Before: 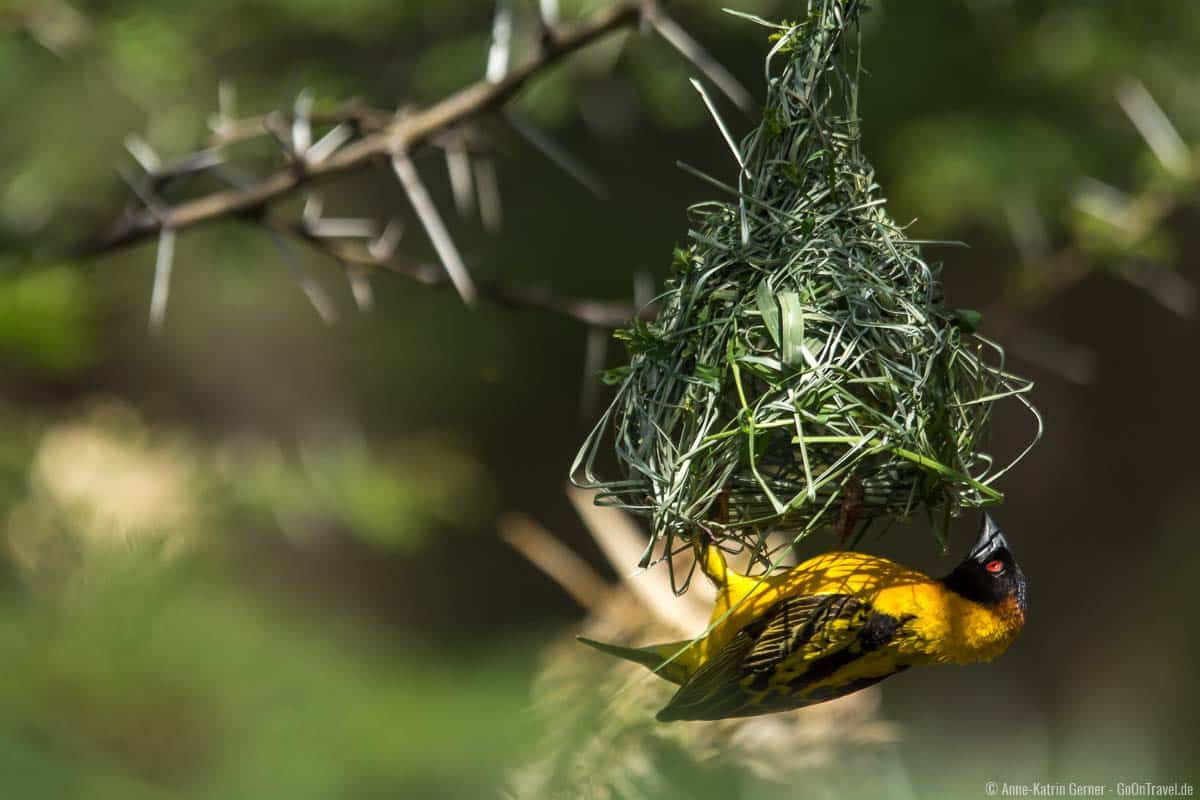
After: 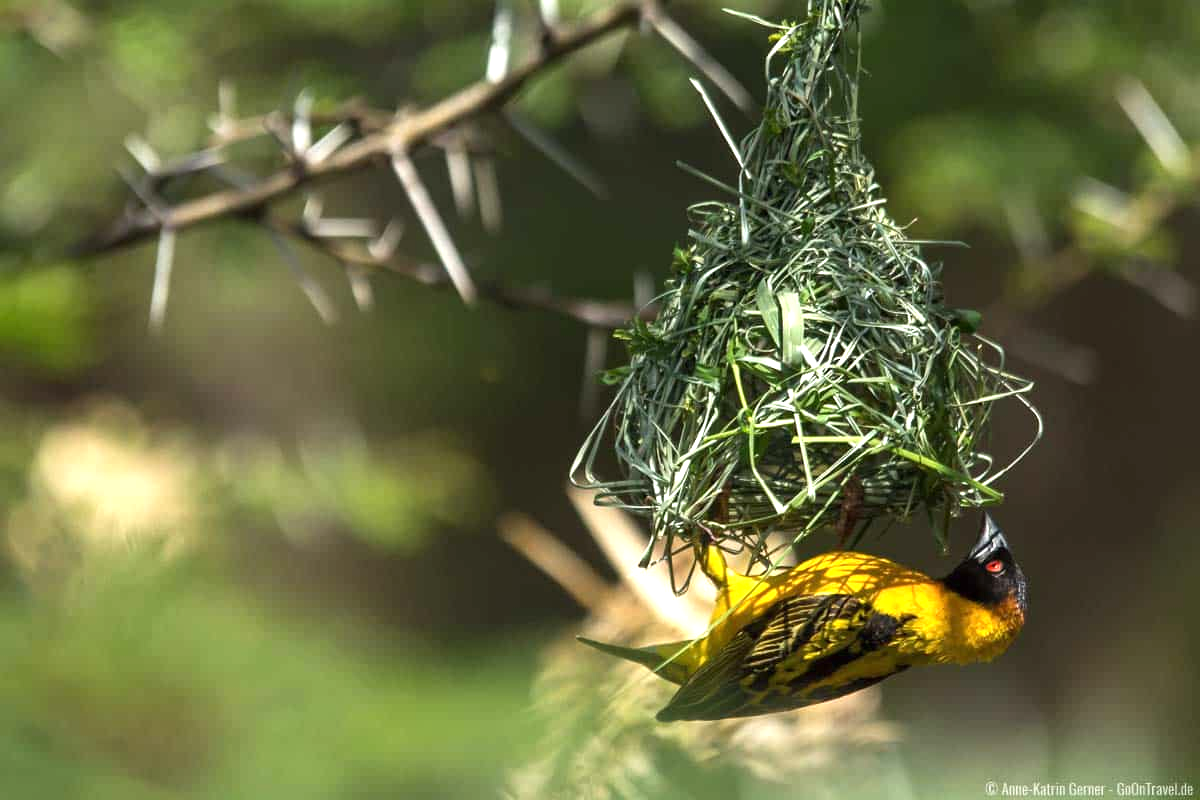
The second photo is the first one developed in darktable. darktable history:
base curve: preserve colors none
exposure: black level correction 0, exposure 0.703 EV, compensate highlight preservation false
